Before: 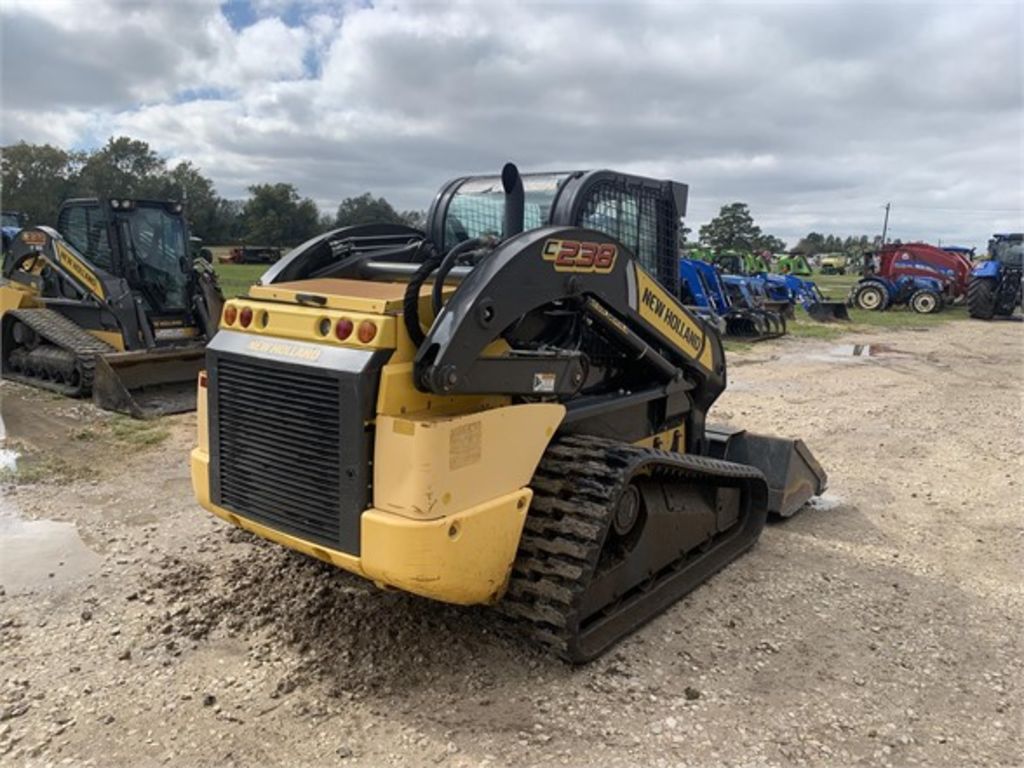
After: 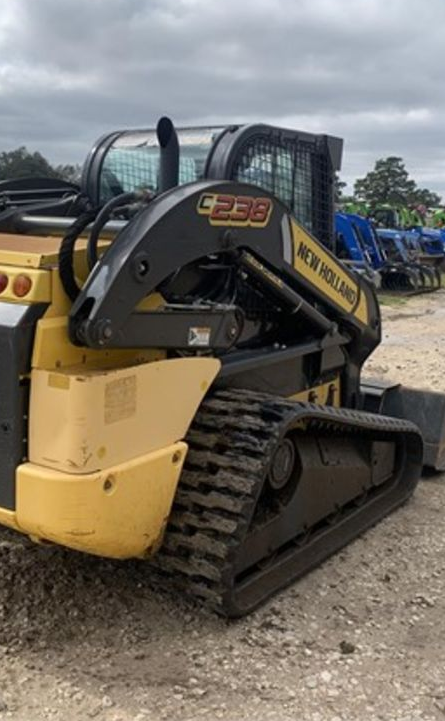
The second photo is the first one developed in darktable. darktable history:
crop: left 33.755%, top 6.05%, right 22.755%
